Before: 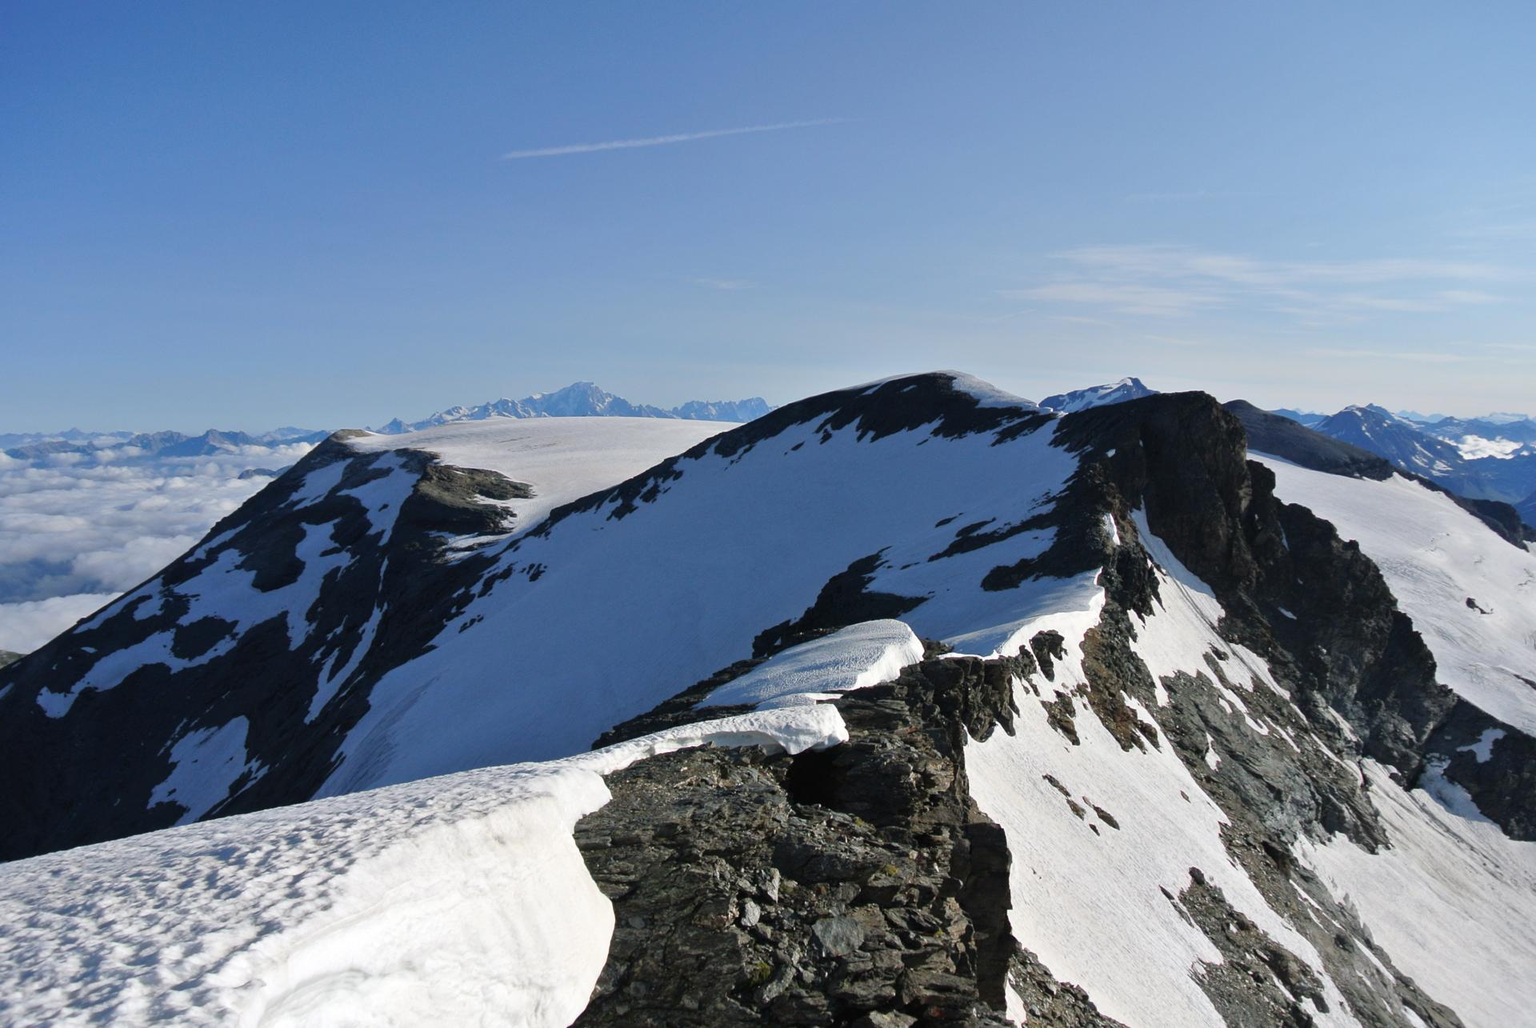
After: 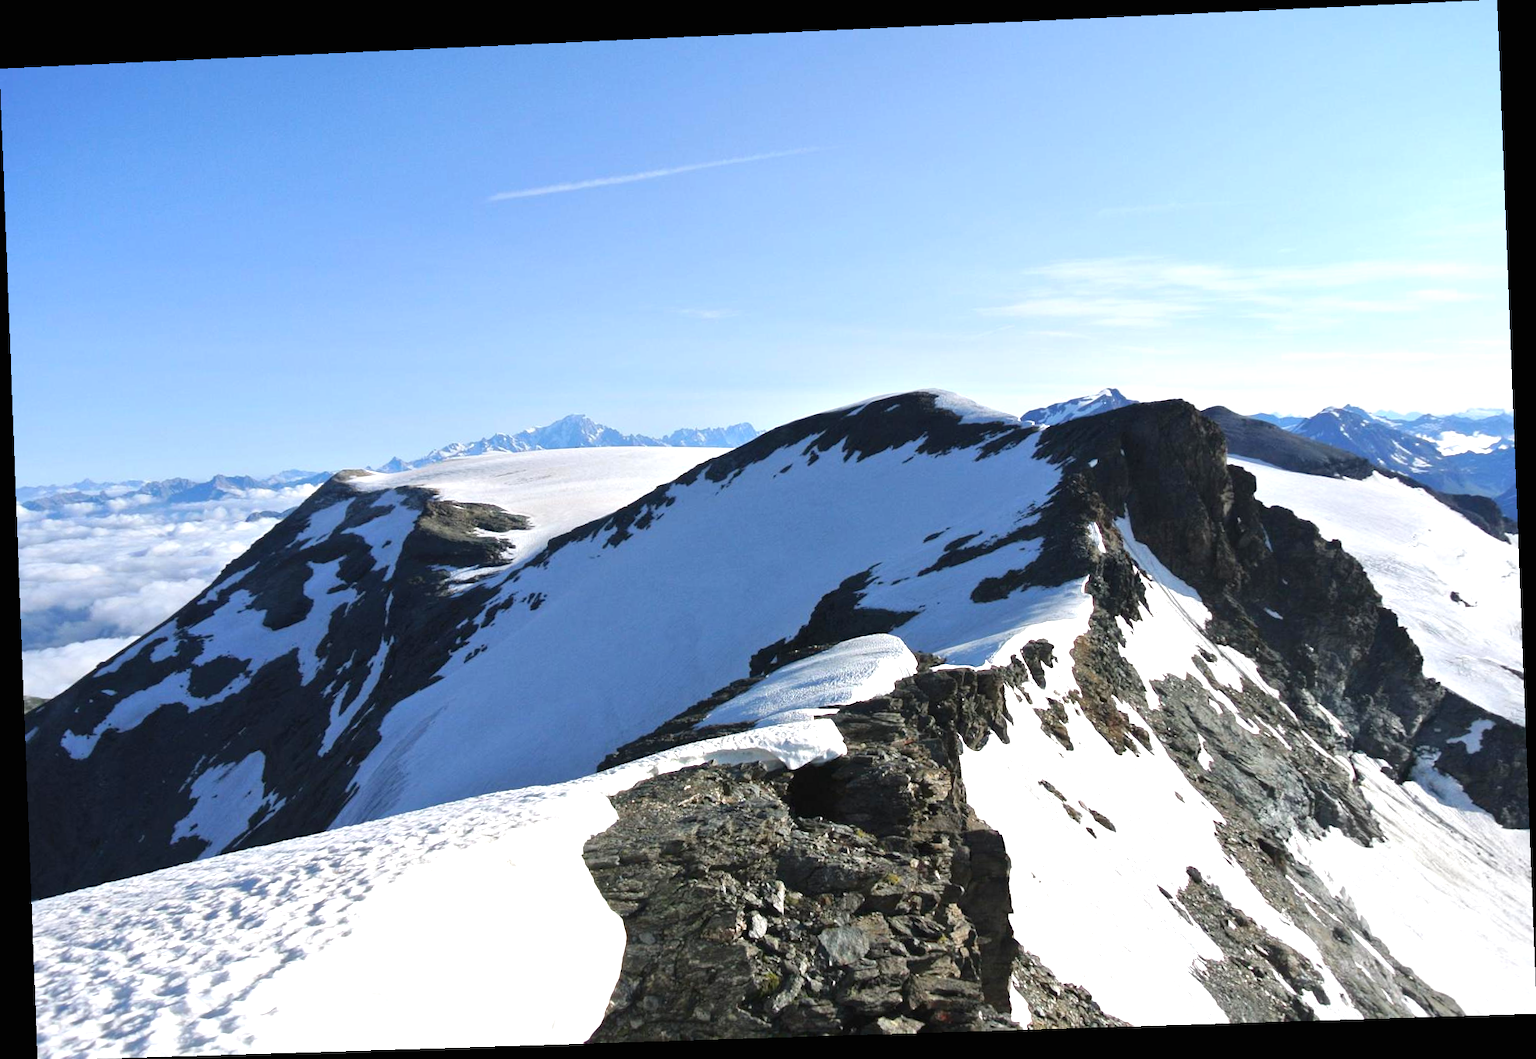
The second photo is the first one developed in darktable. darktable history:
exposure: black level correction 0, exposure 0.9 EV, compensate highlight preservation false
rotate and perspective: rotation -2.22°, lens shift (horizontal) -0.022, automatic cropping off
